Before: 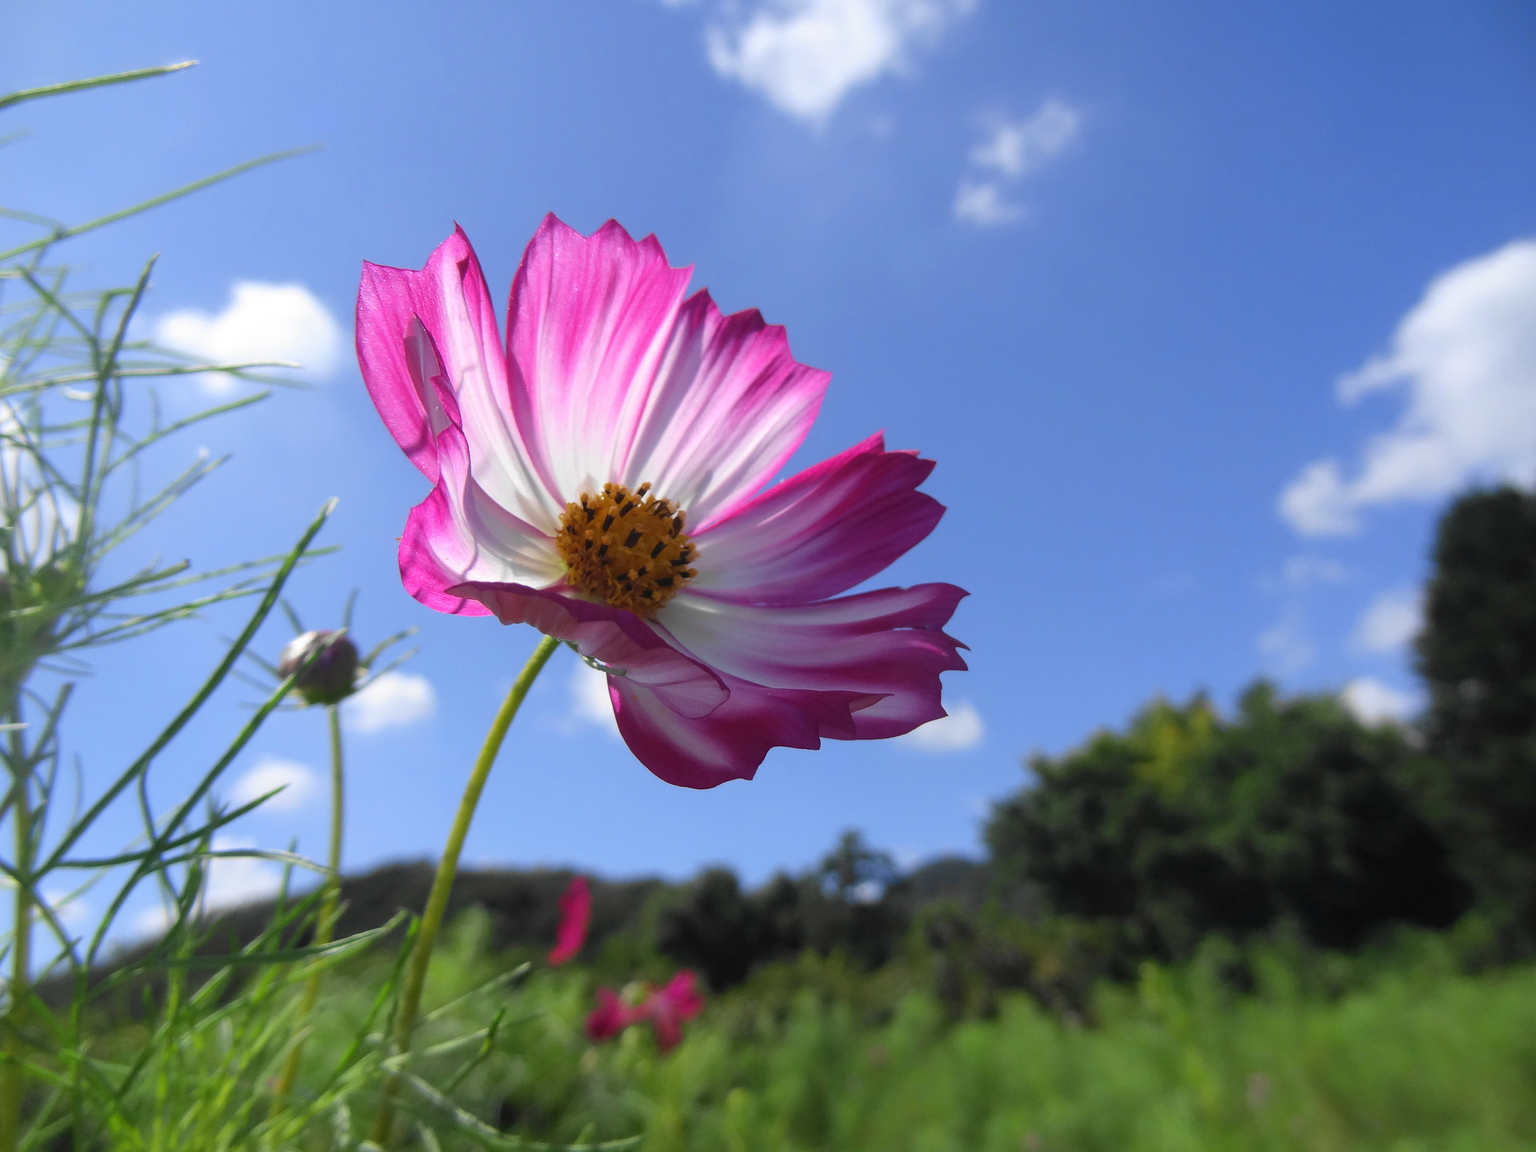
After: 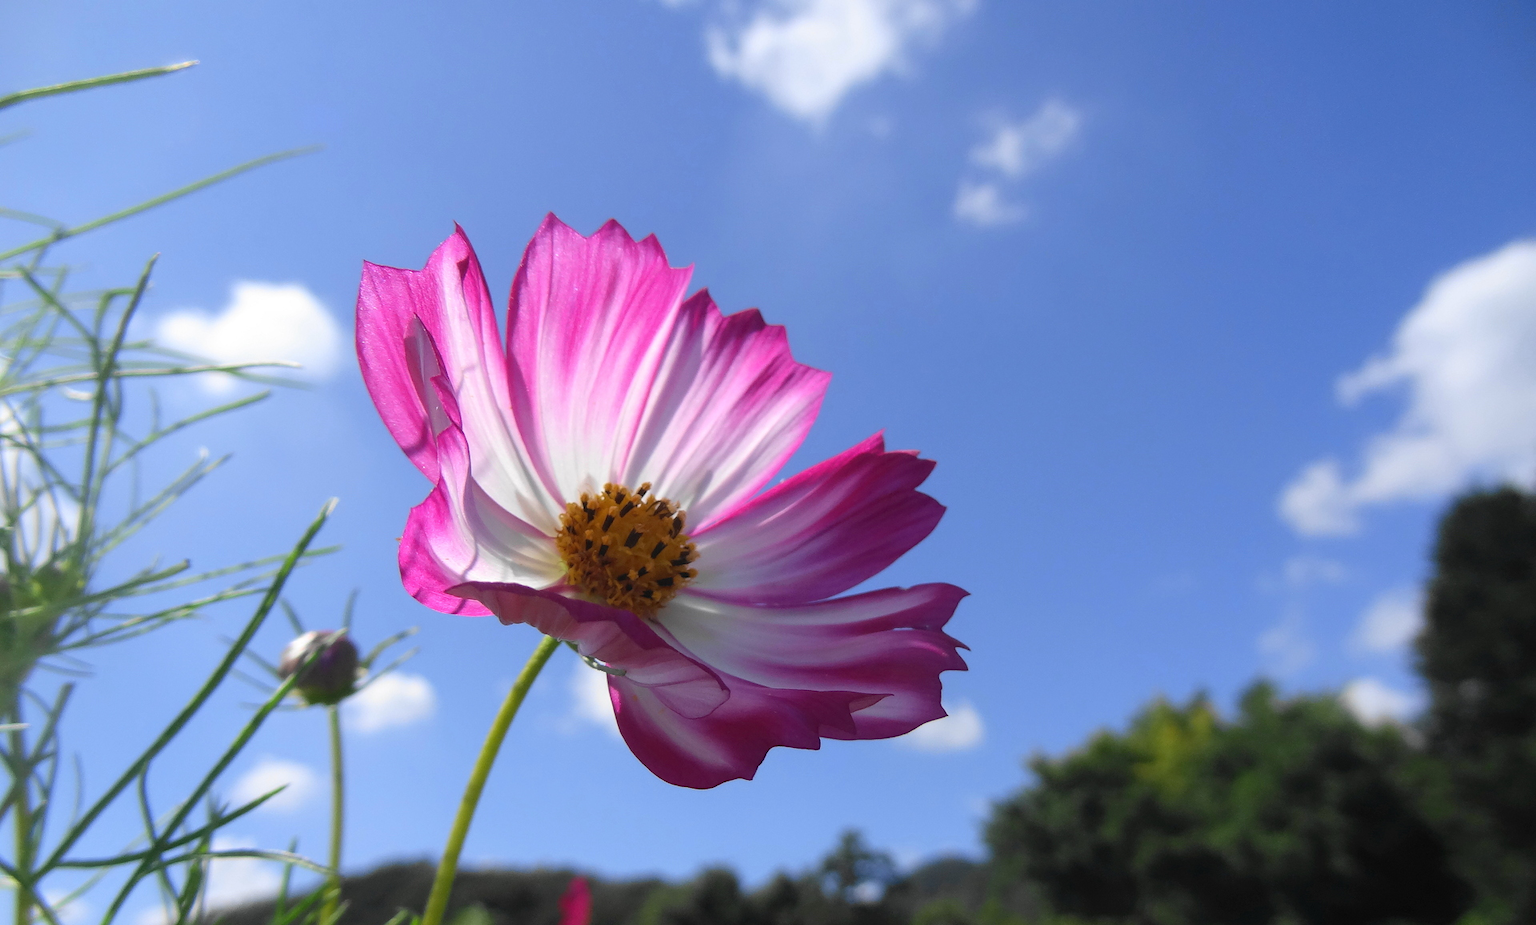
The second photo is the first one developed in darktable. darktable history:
crop: bottom 19.615%
